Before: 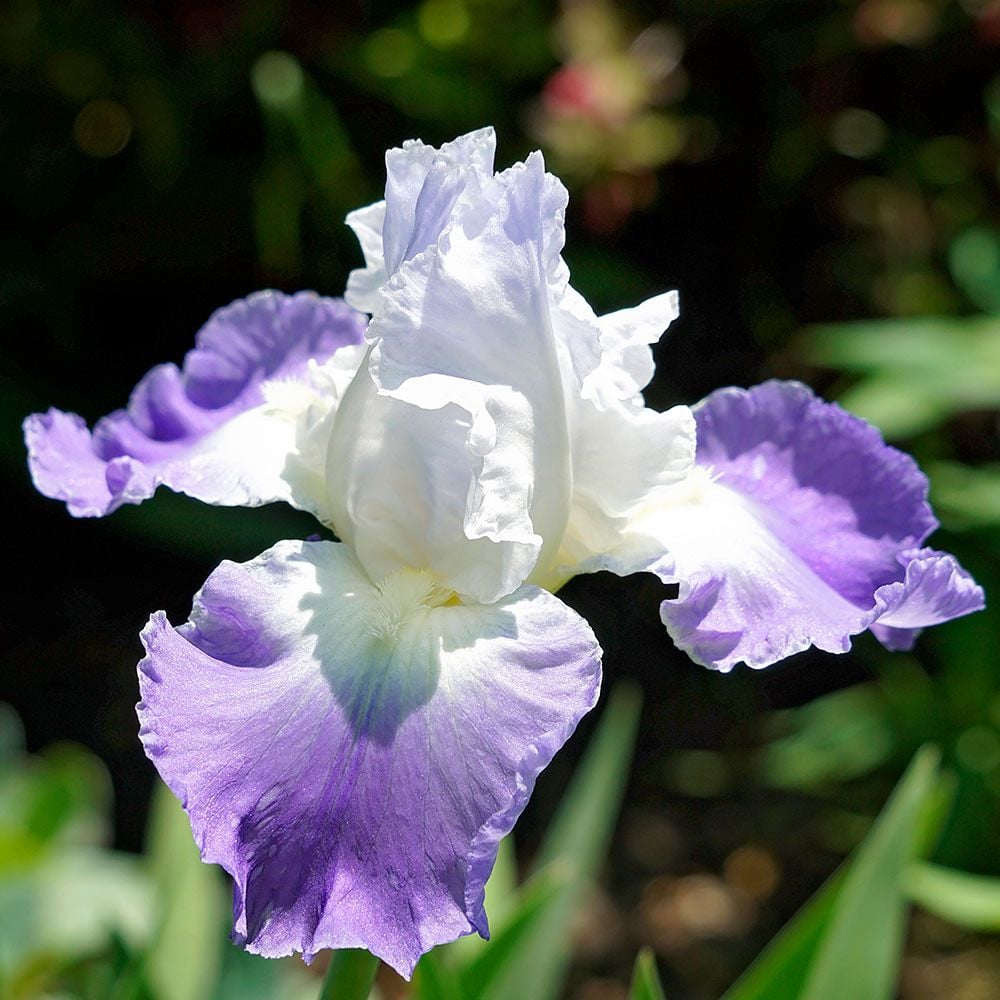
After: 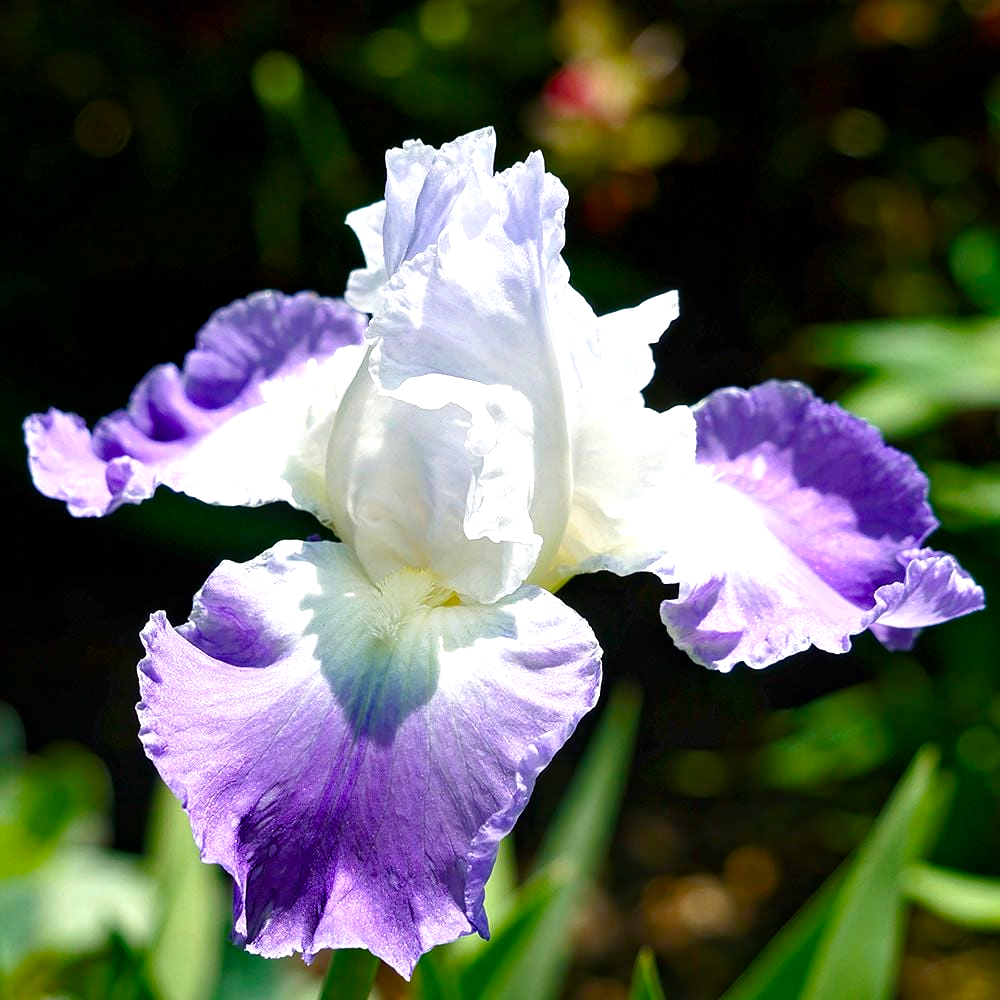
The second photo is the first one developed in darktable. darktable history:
color balance rgb: shadows lift › hue 85.18°, perceptual saturation grading › global saturation 20%, perceptual saturation grading › highlights -25.686%, perceptual saturation grading › shadows 49.995%, perceptual brilliance grading › global brilliance 15.149%, perceptual brilliance grading › shadows -34.455%, global vibrance 20%
